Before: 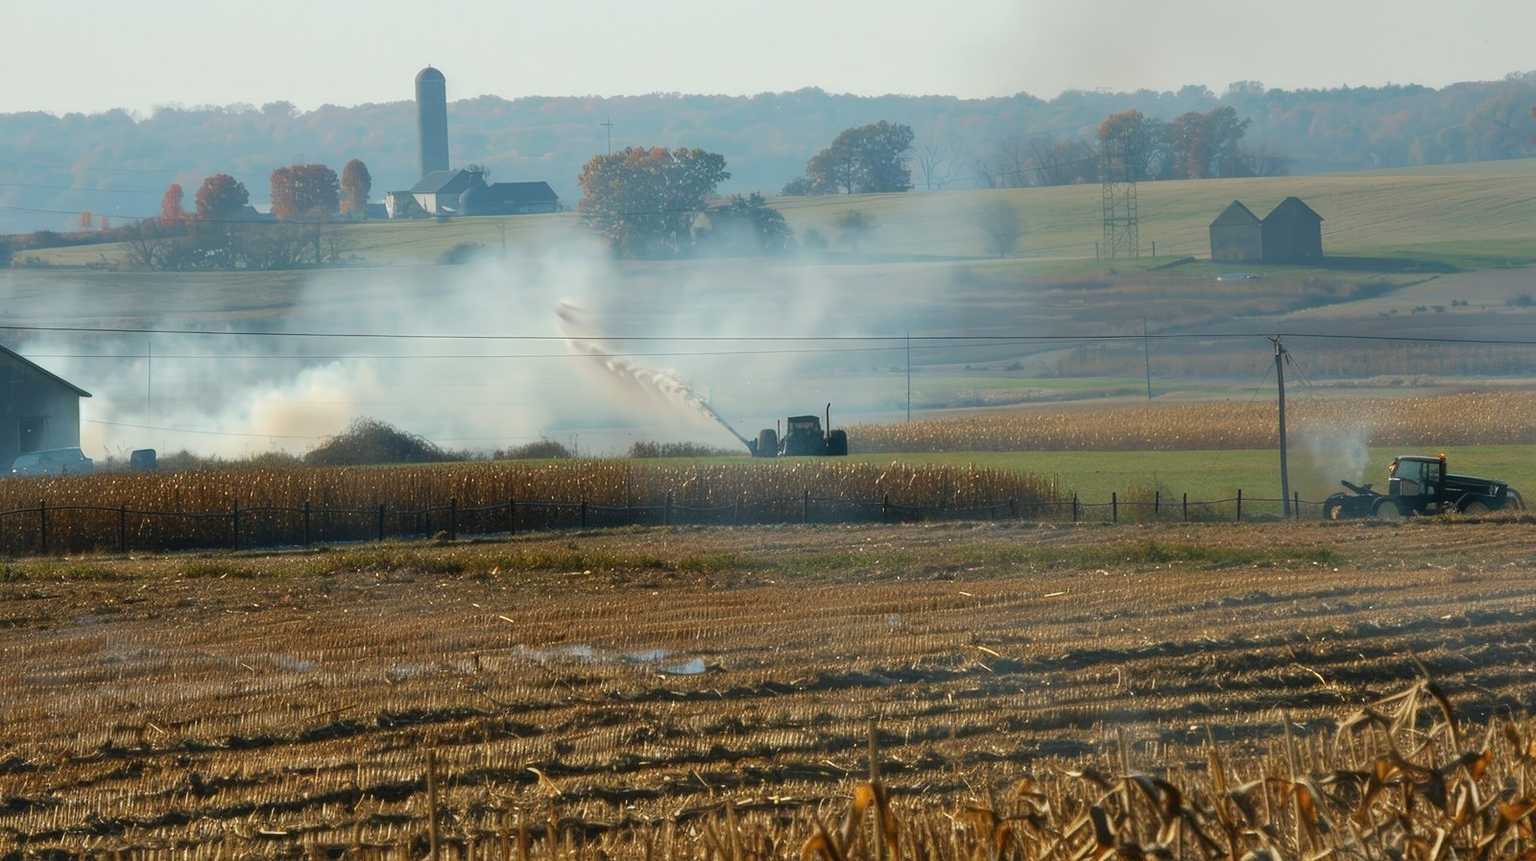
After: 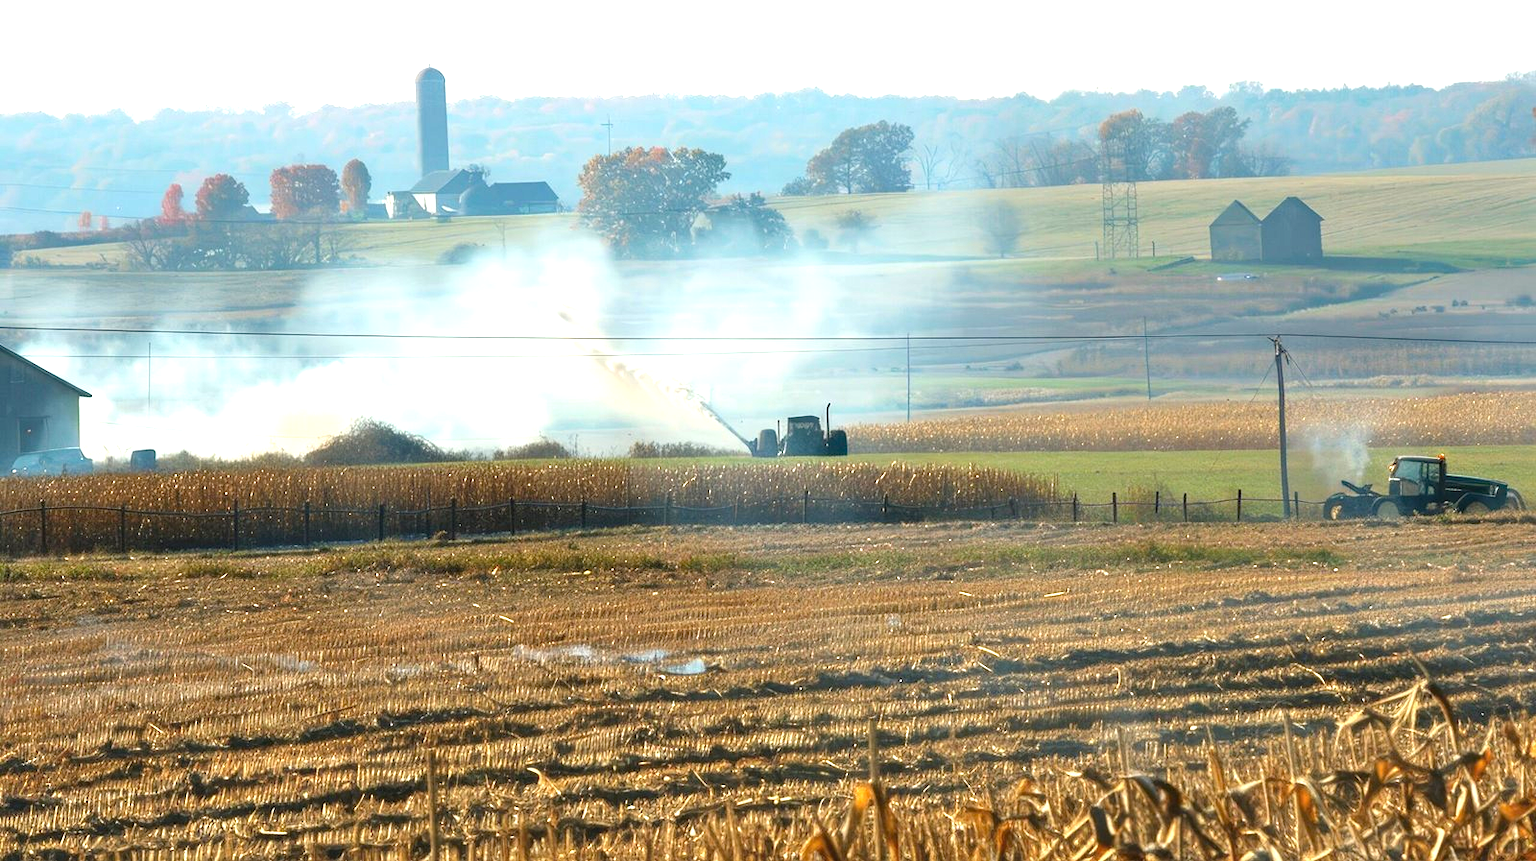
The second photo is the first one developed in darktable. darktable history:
haze removal: compatibility mode true, adaptive false
exposure: black level correction 0, exposure 1.2 EV, compensate highlight preservation false
